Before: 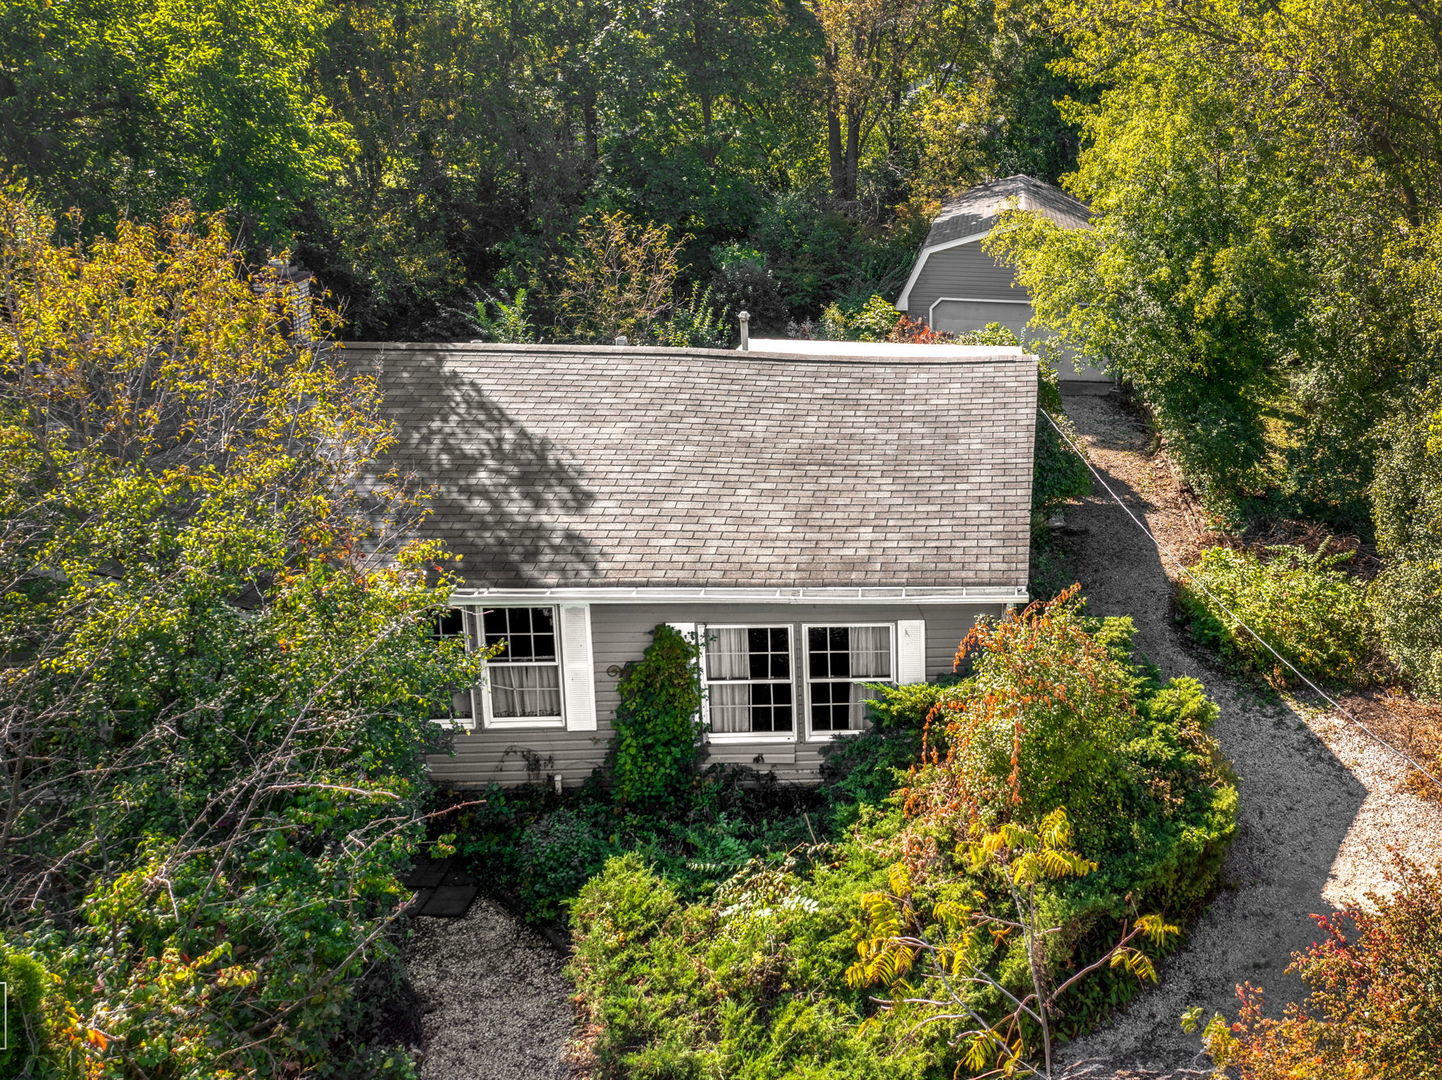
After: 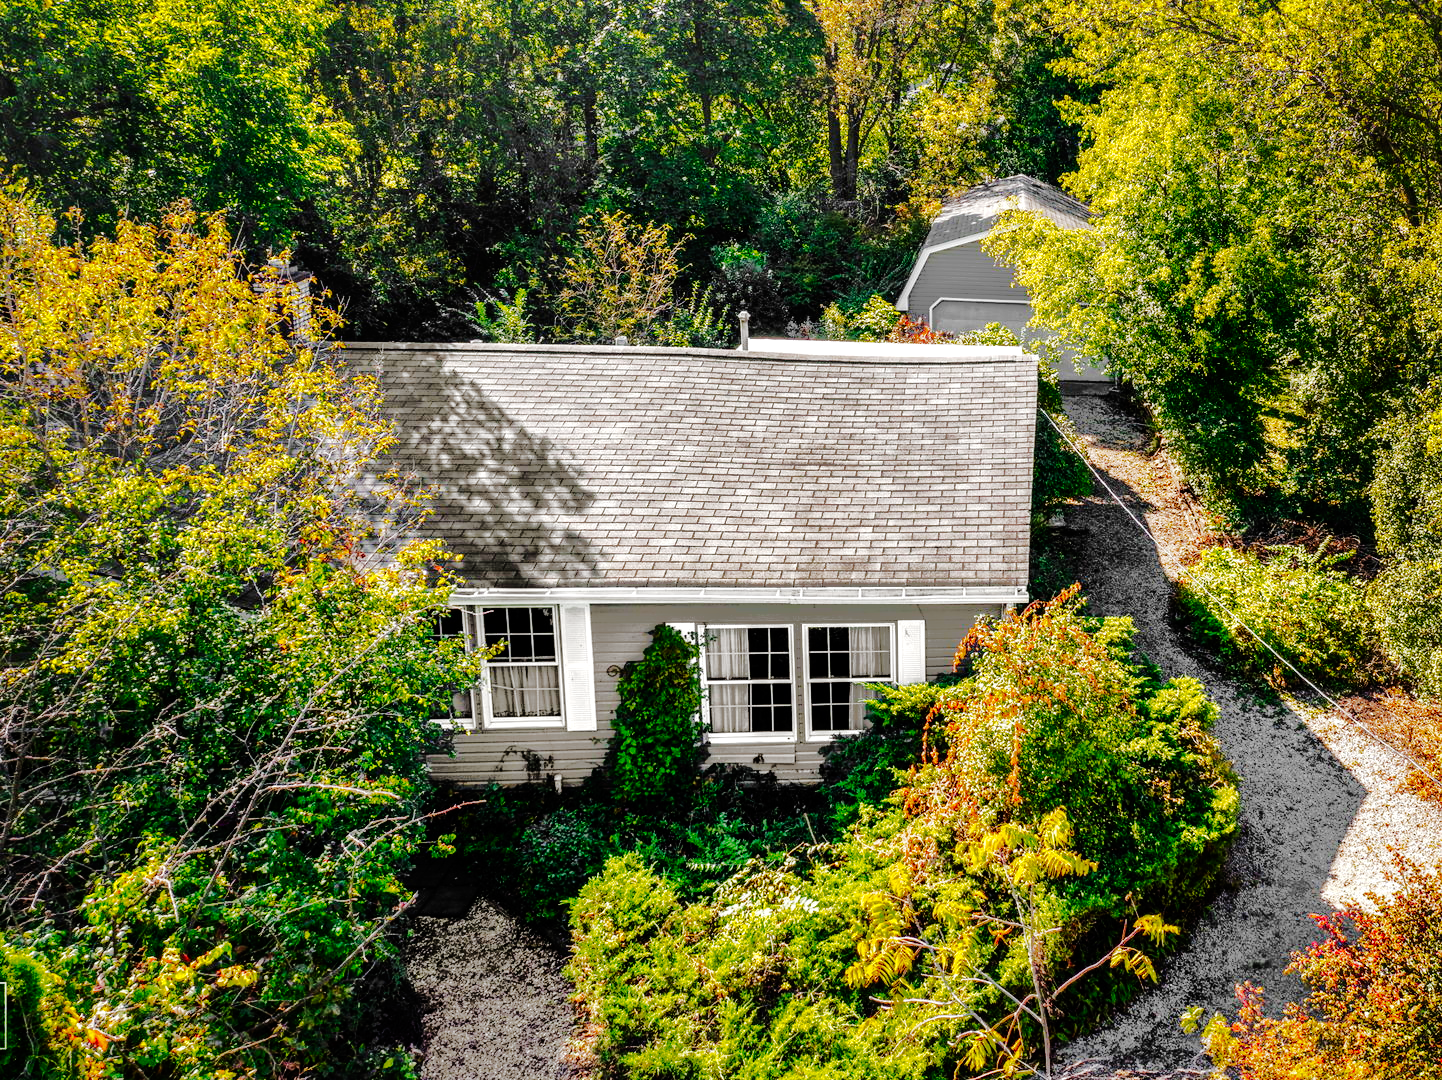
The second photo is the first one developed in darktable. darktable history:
tone curve: curves: ch0 [(0, 0) (0.16, 0.055) (0.506, 0.762) (1, 1.024)], preserve colors none
shadows and highlights: shadows -19.24, highlights -73.07
